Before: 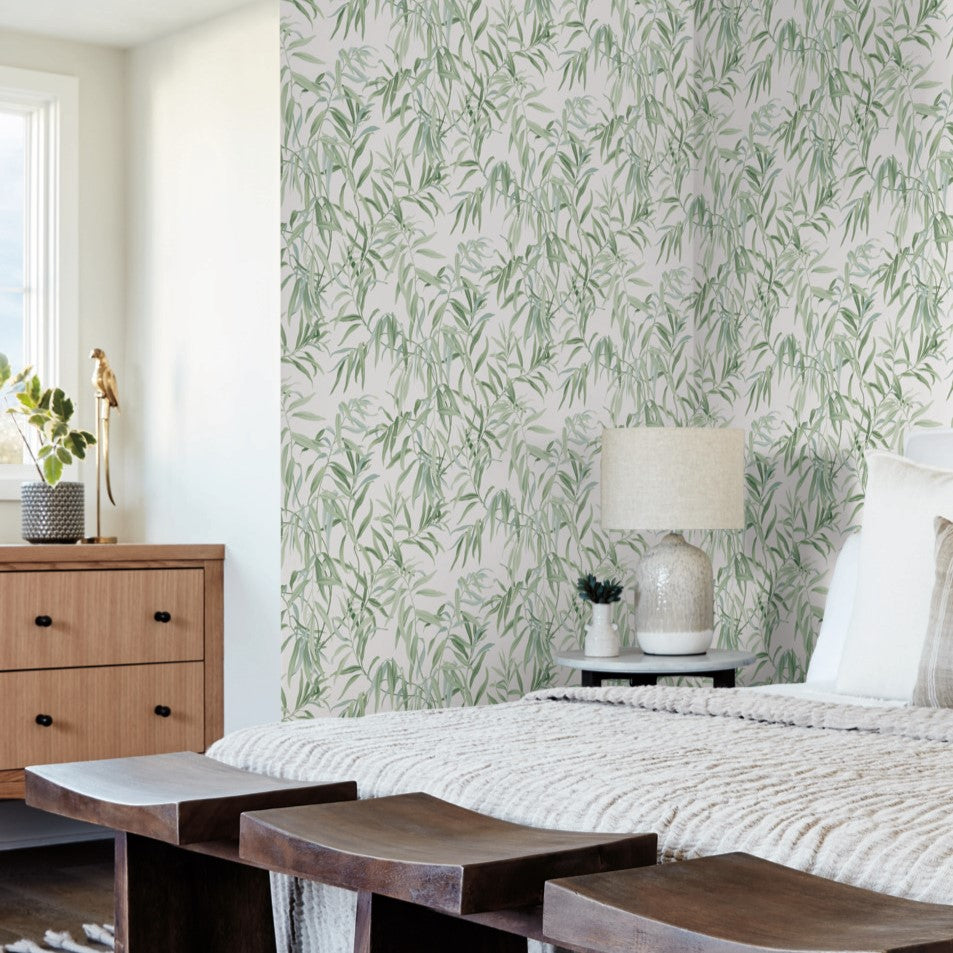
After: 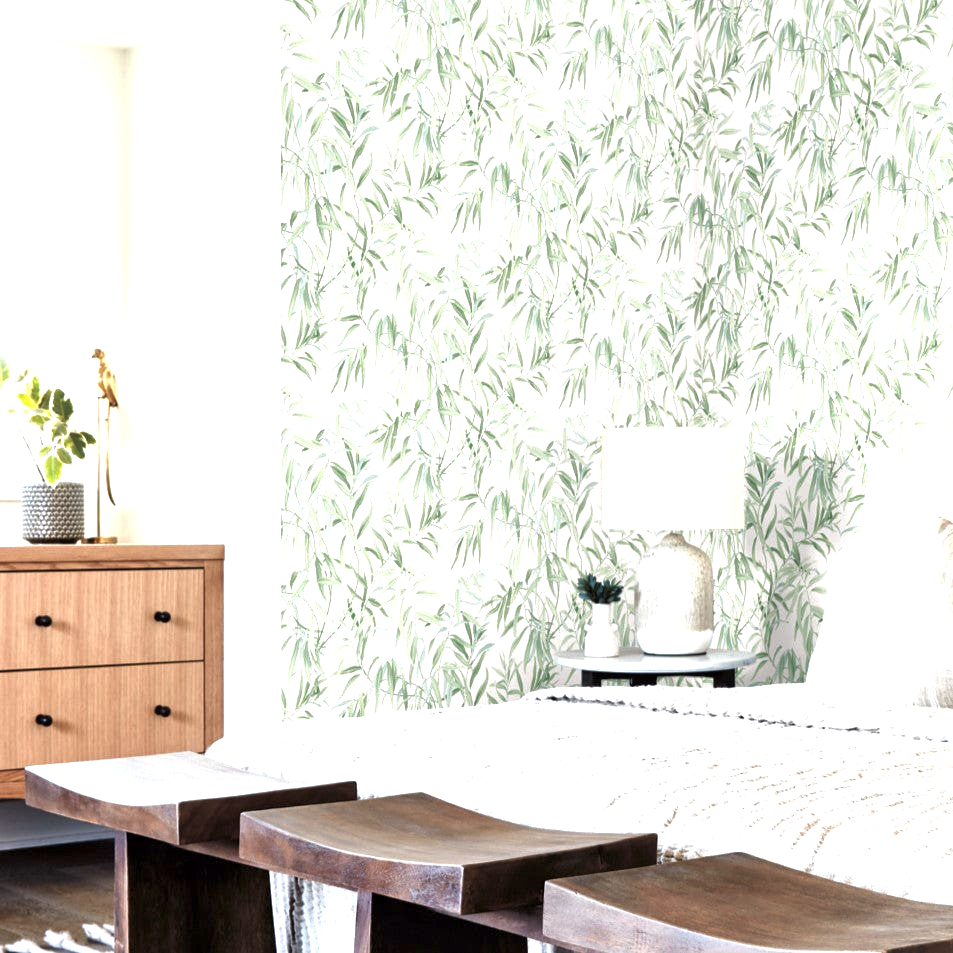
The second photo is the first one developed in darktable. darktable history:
local contrast: mode bilateral grid, contrast 20, coarseness 50, detail 141%, midtone range 0.2
exposure: black level correction 0, exposure 1.2 EV, compensate exposure bias true, compensate highlight preservation false
